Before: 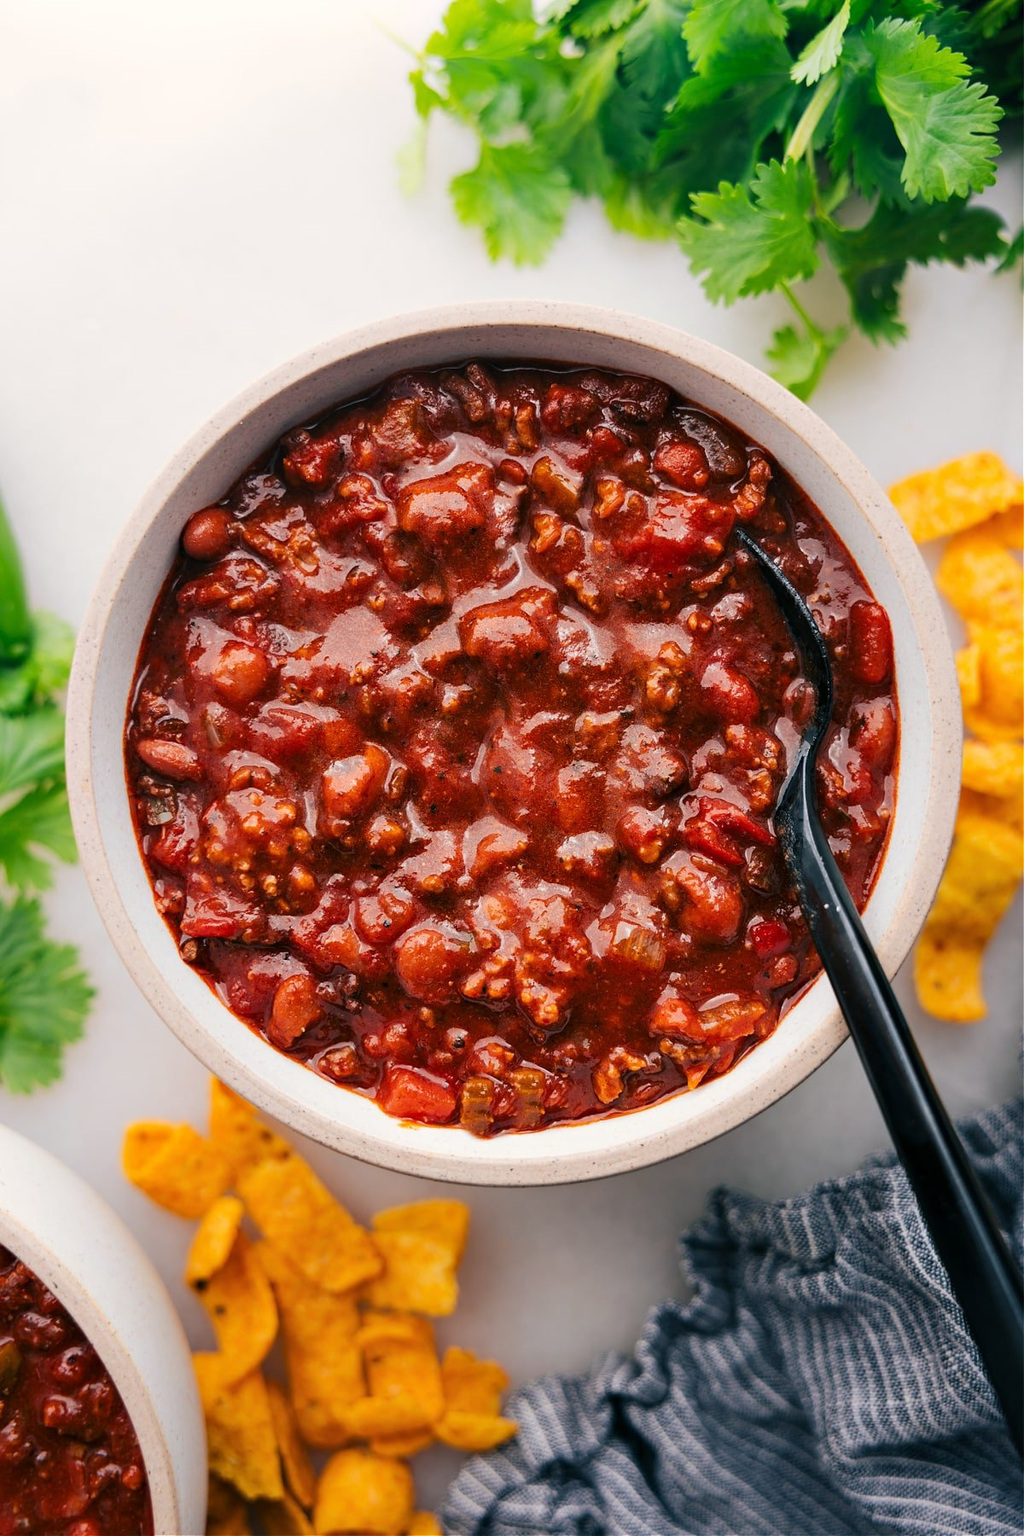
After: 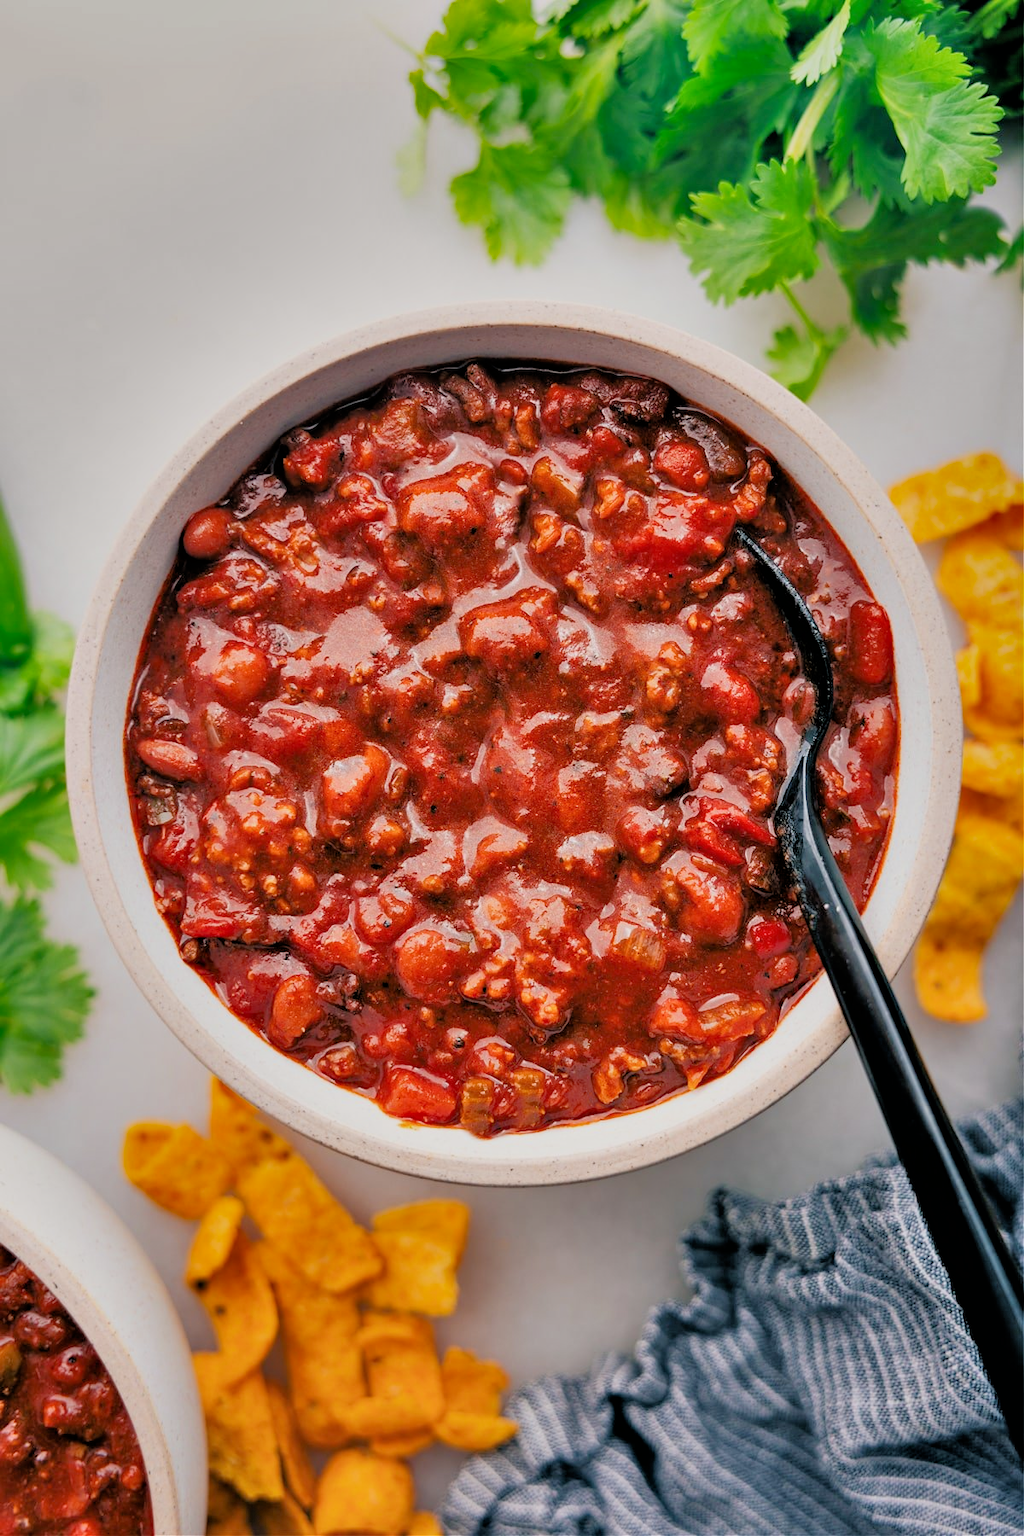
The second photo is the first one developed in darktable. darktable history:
shadows and highlights: radius 103.11, shadows 50.7, highlights -65.92, soften with gaussian
tone equalizer: -7 EV 0.149 EV, -6 EV 0.635 EV, -5 EV 1.14 EV, -4 EV 1.32 EV, -3 EV 1.14 EV, -2 EV 0.6 EV, -1 EV 0.148 EV
filmic rgb: black relative exposure -7.73 EV, white relative exposure 4.36 EV, hardness 3.75, latitude 49.6%, contrast 1.101
